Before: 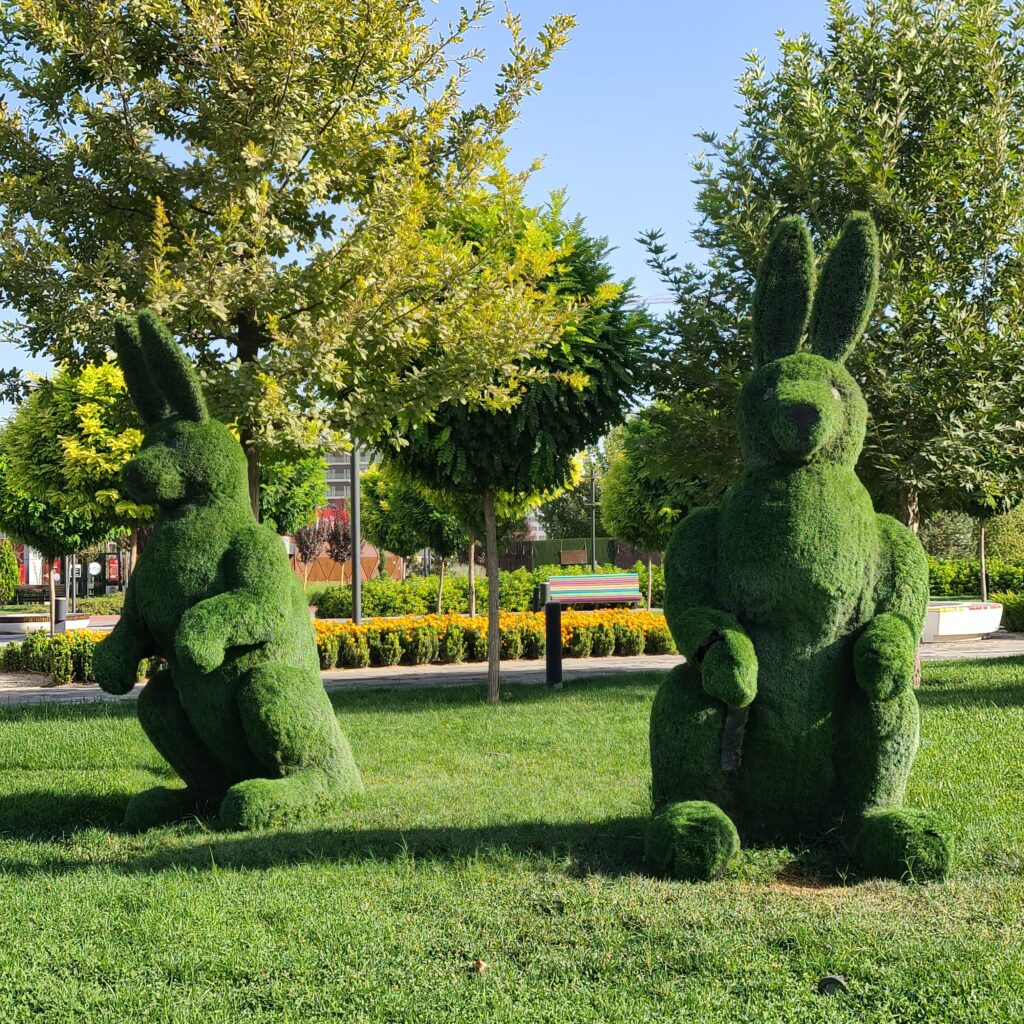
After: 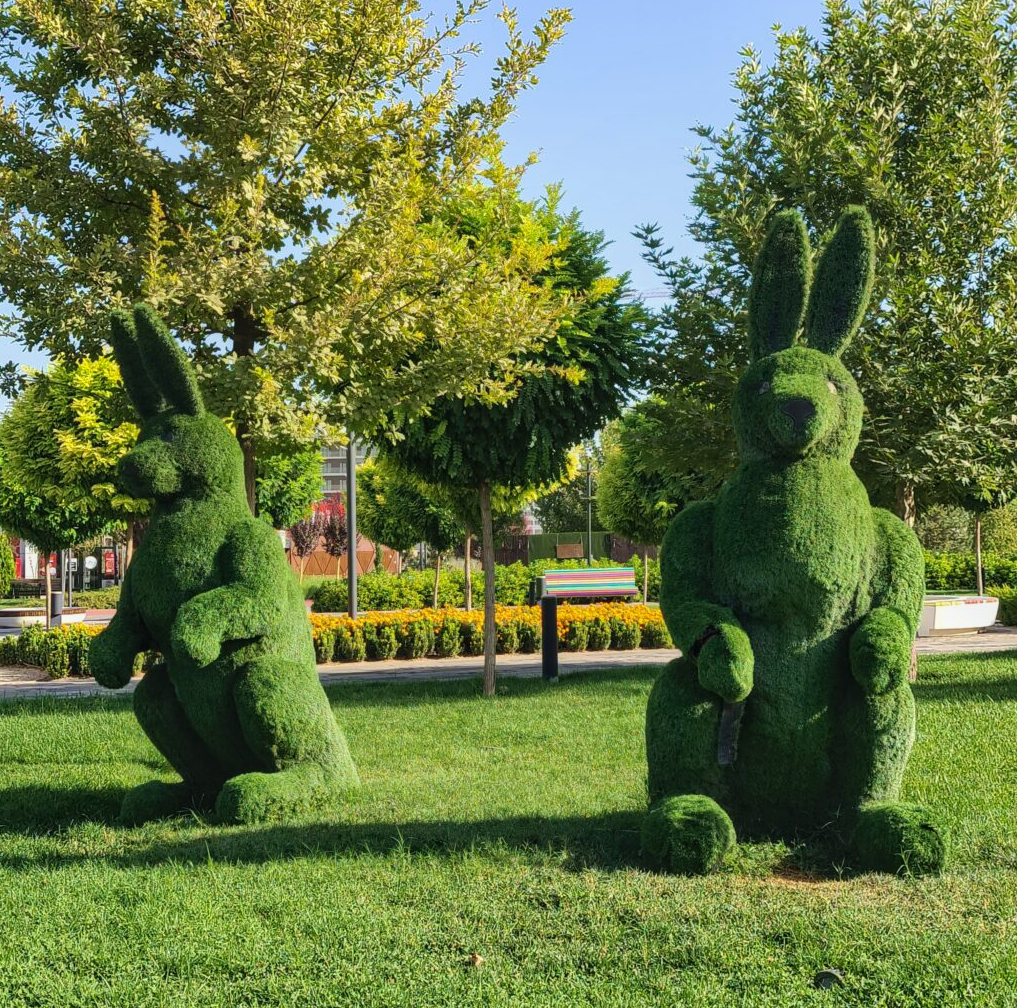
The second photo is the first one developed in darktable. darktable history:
local contrast: detail 110%
velvia: on, module defaults
crop: left 0.432%, top 0.662%, right 0.251%, bottom 0.856%
sharpen: radius 2.922, amount 0.873, threshold 47.493
